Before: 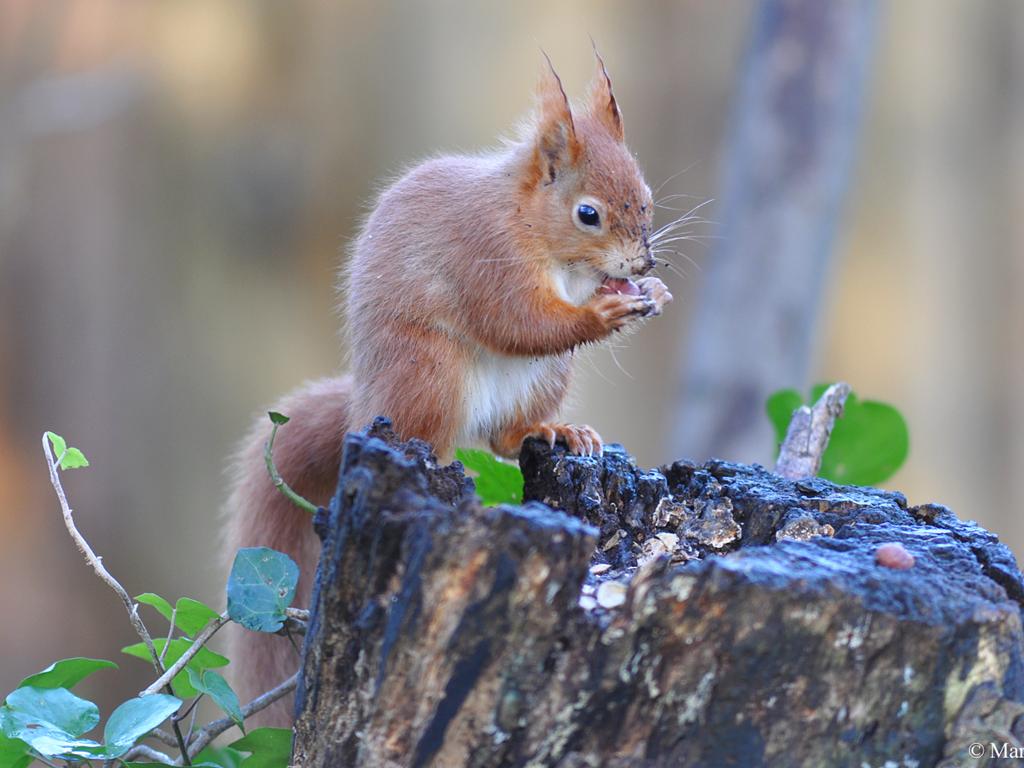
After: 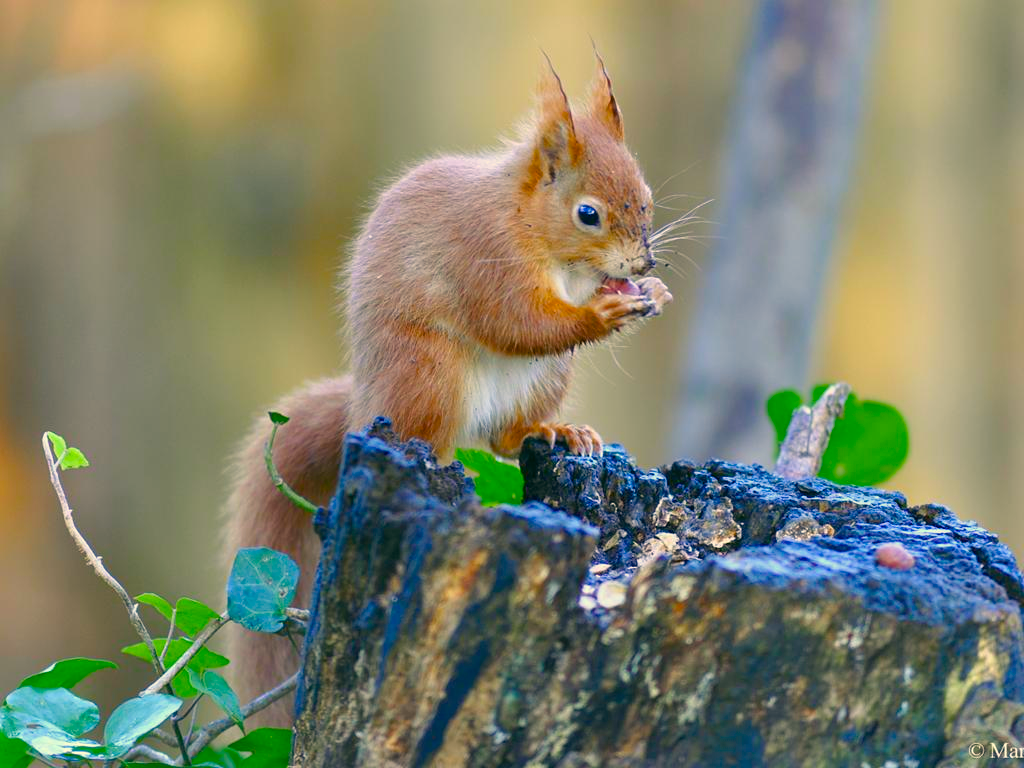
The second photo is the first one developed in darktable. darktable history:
color correction: highlights a* 5.12, highlights b* 23.95, shadows a* -16.03, shadows b* 3.95
color balance rgb: shadows lift › hue 86.66°, perceptual saturation grading › global saturation 34.813%, perceptual saturation grading › highlights -25.507%, perceptual saturation grading › shadows 50.051%, global vibrance 30.257%
